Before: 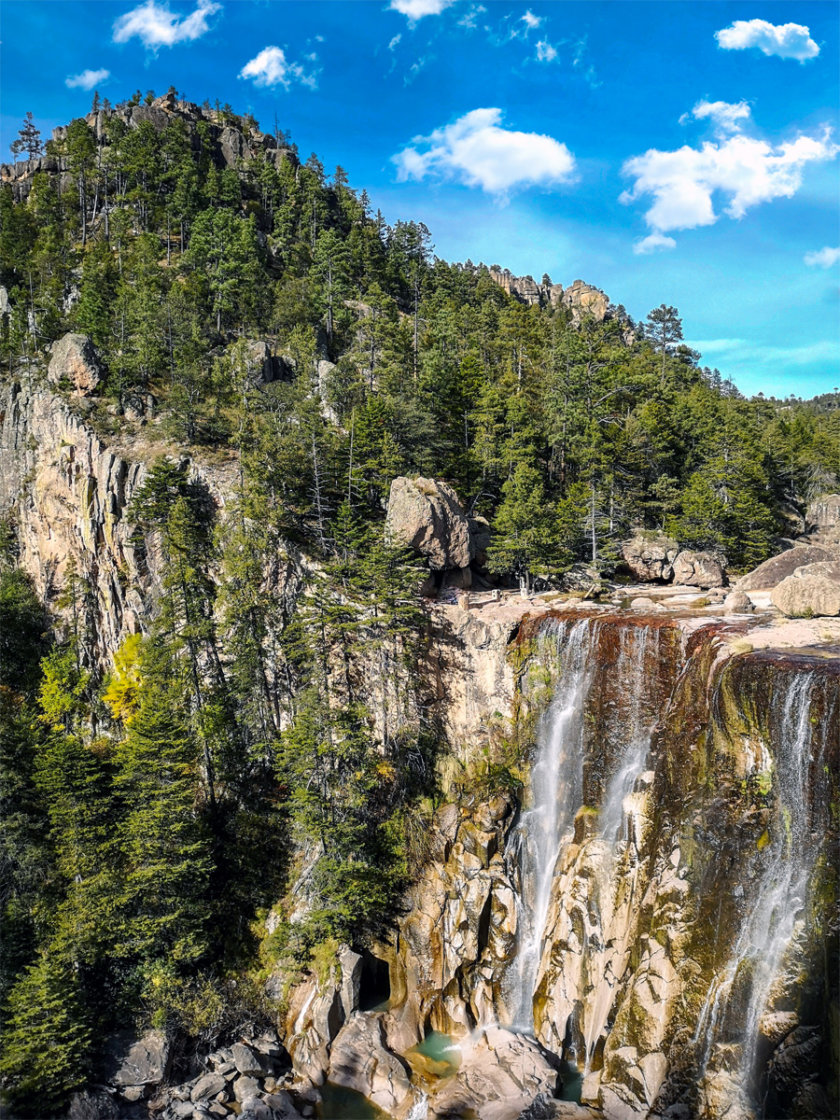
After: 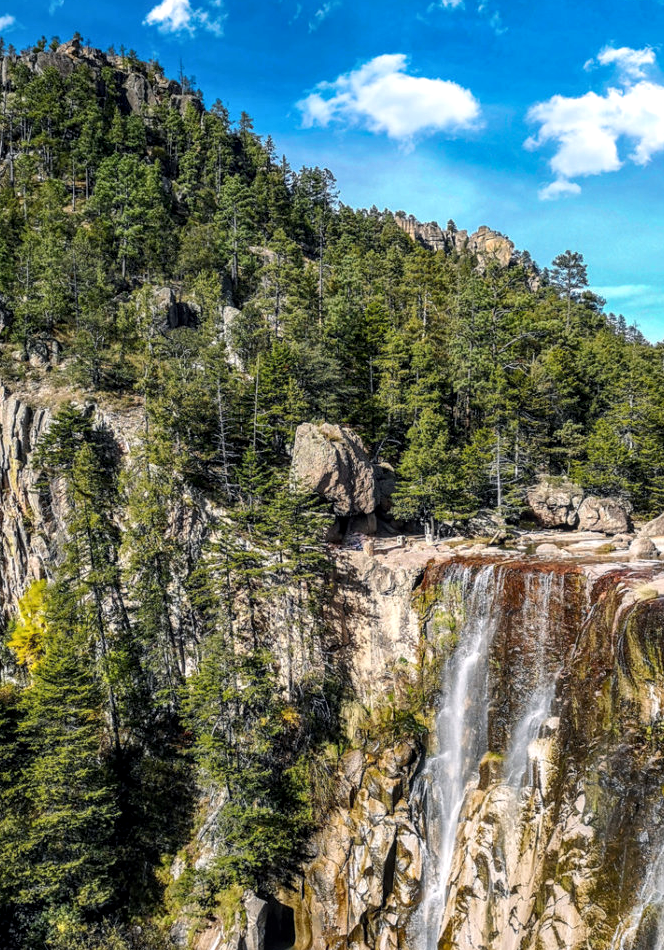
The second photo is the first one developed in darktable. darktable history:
crop: left 11.387%, top 4.905%, right 9.562%, bottom 10.211%
local contrast: on, module defaults
